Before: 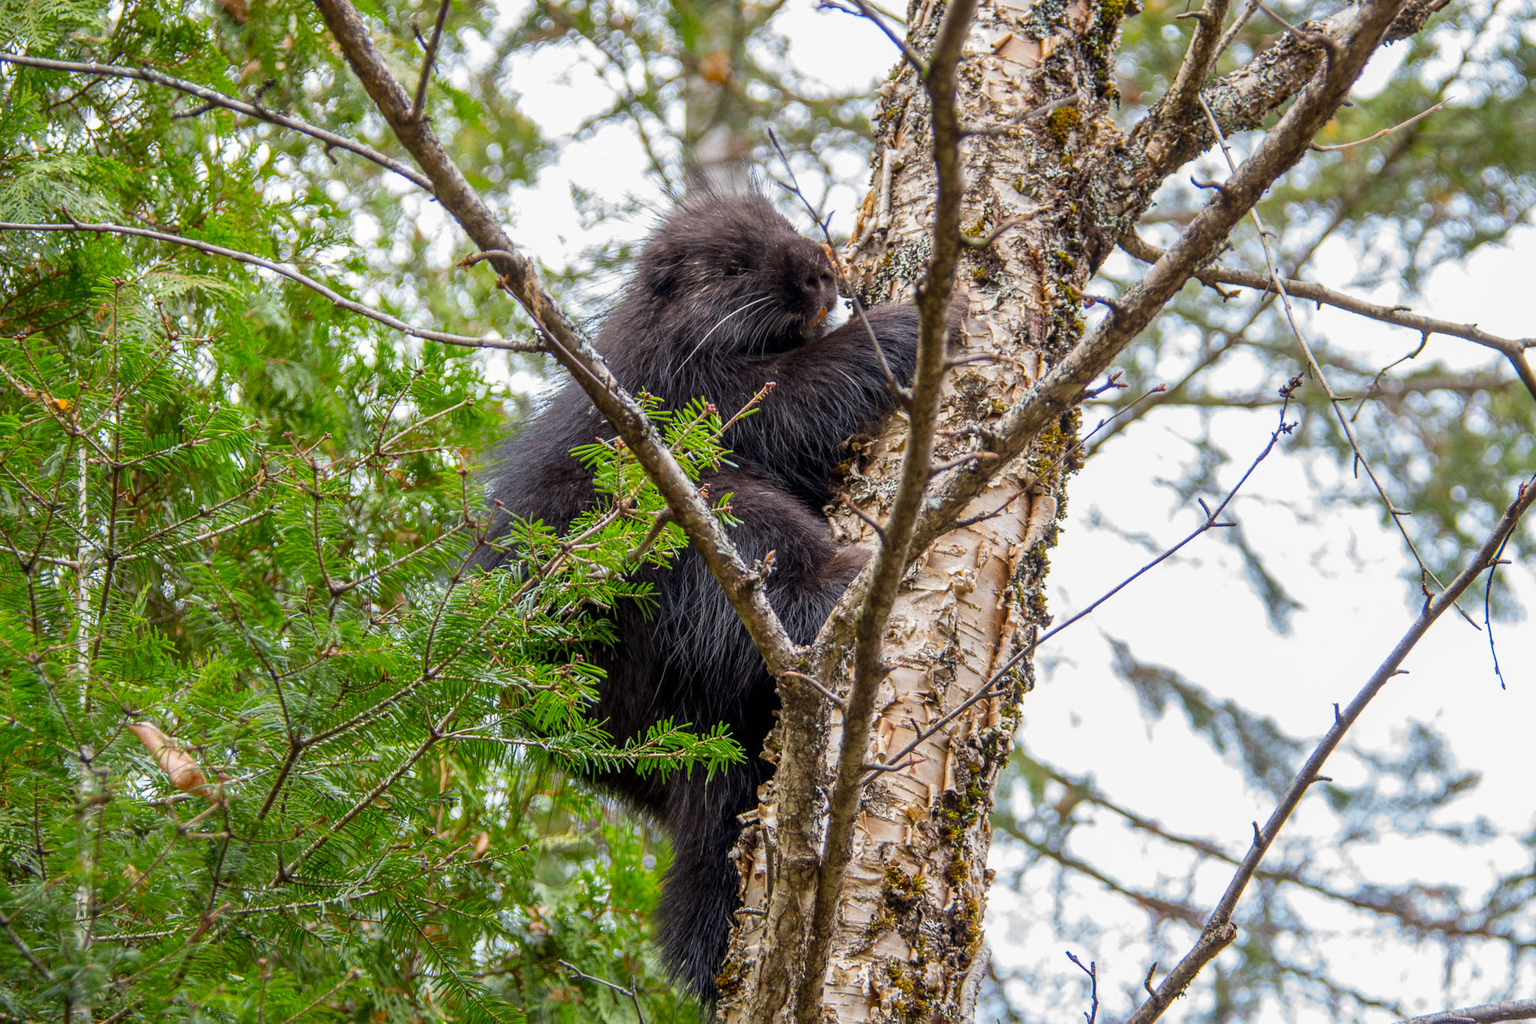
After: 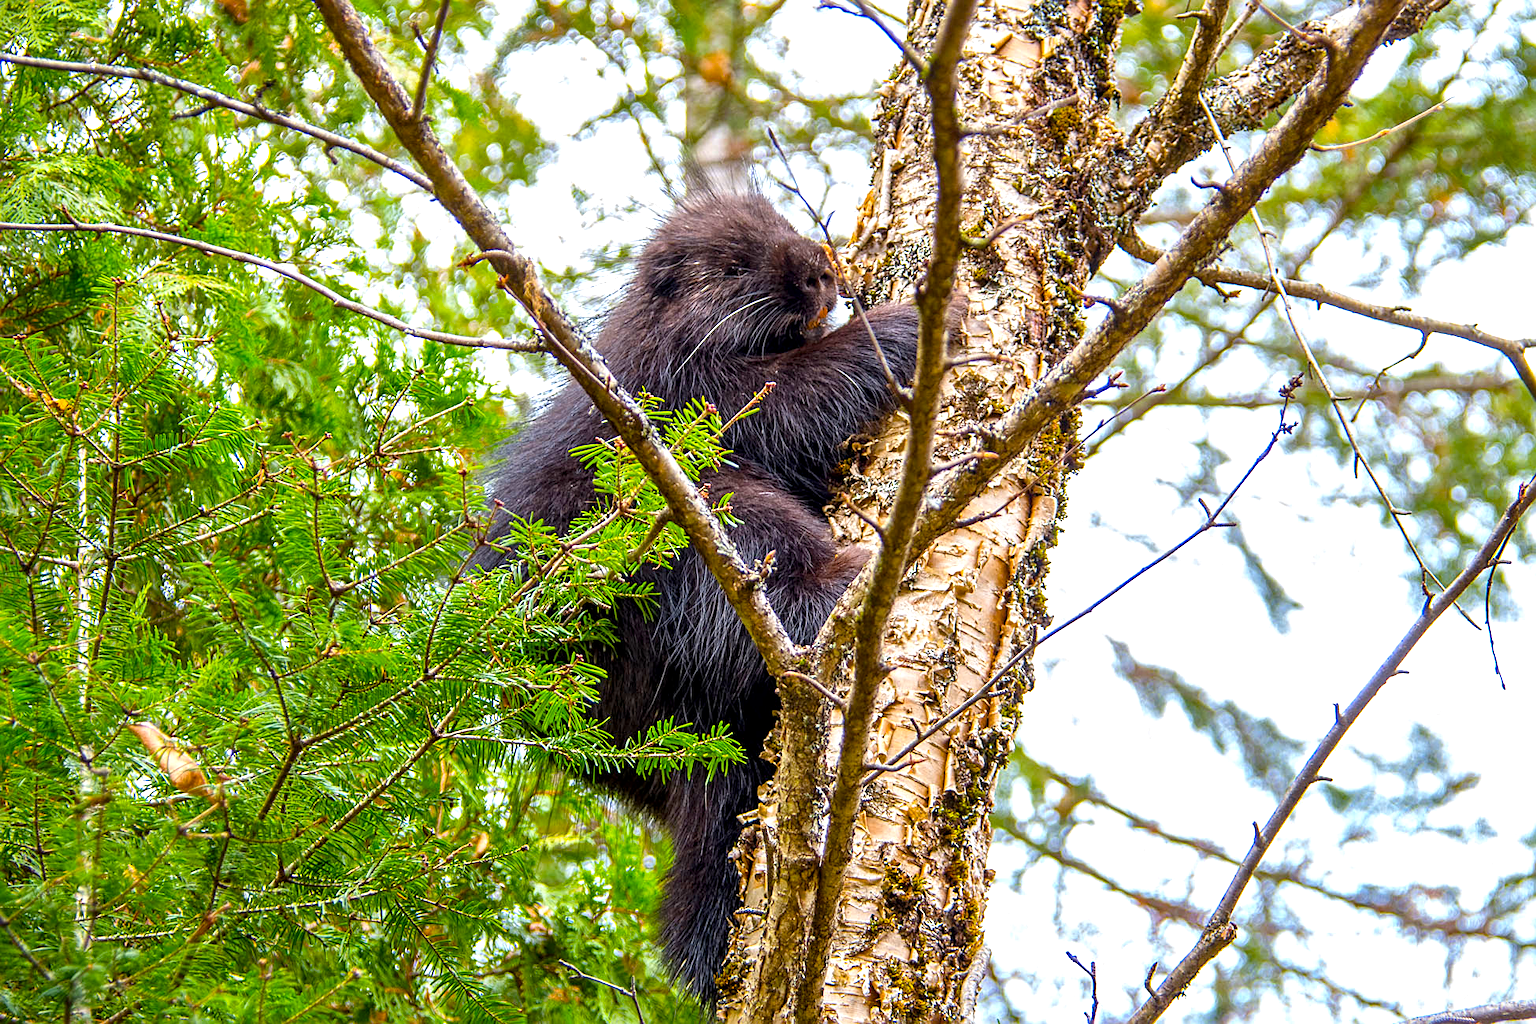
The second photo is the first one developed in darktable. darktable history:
sharpen: on, module defaults
color balance rgb: perceptual saturation grading › global saturation 36.247%, perceptual saturation grading › shadows 35.579%, global vibrance 22.203%
local contrast: mode bilateral grid, contrast 21, coarseness 51, detail 132%, midtone range 0.2
exposure: exposure 0.6 EV, compensate highlight preservation false
